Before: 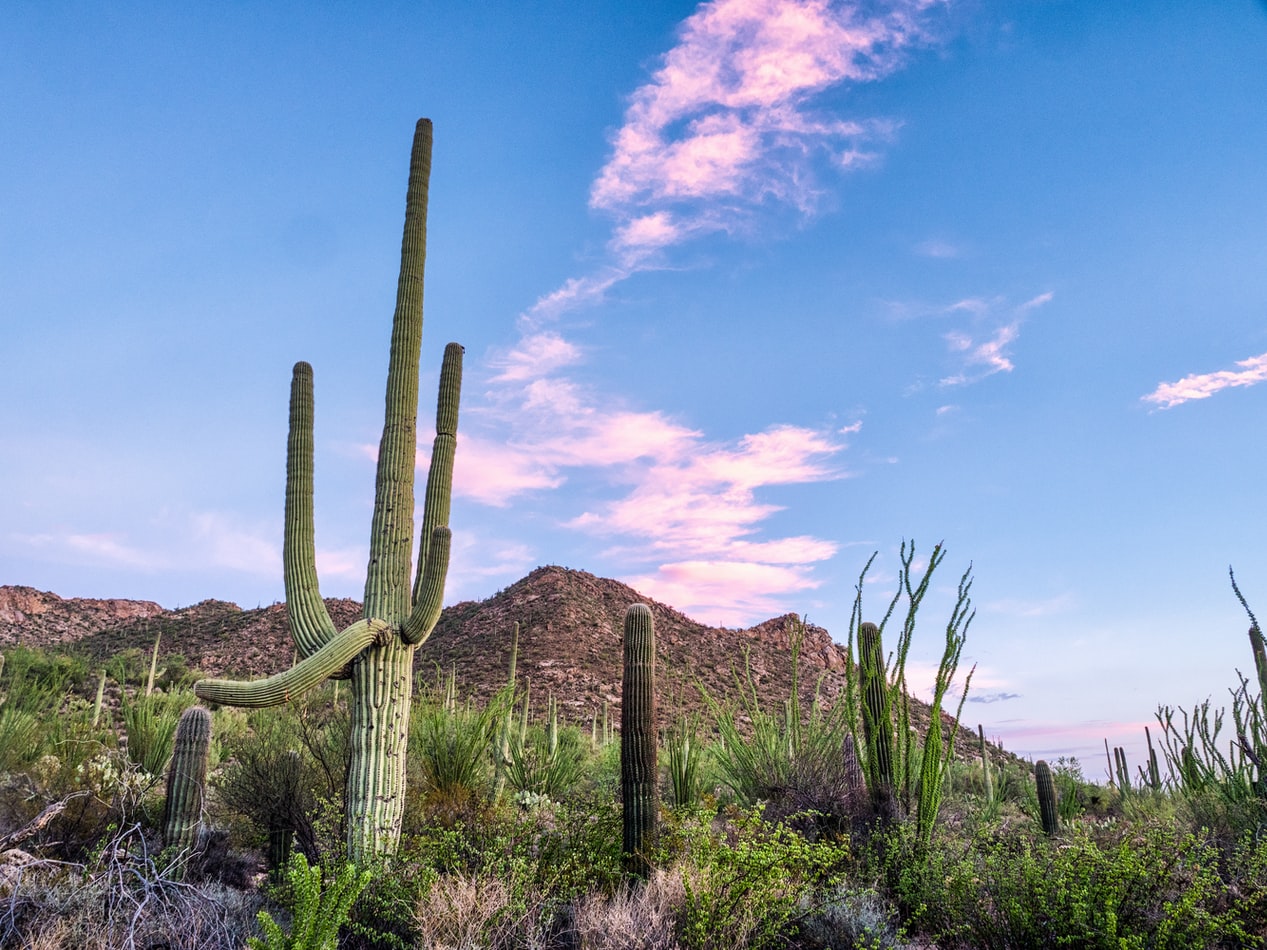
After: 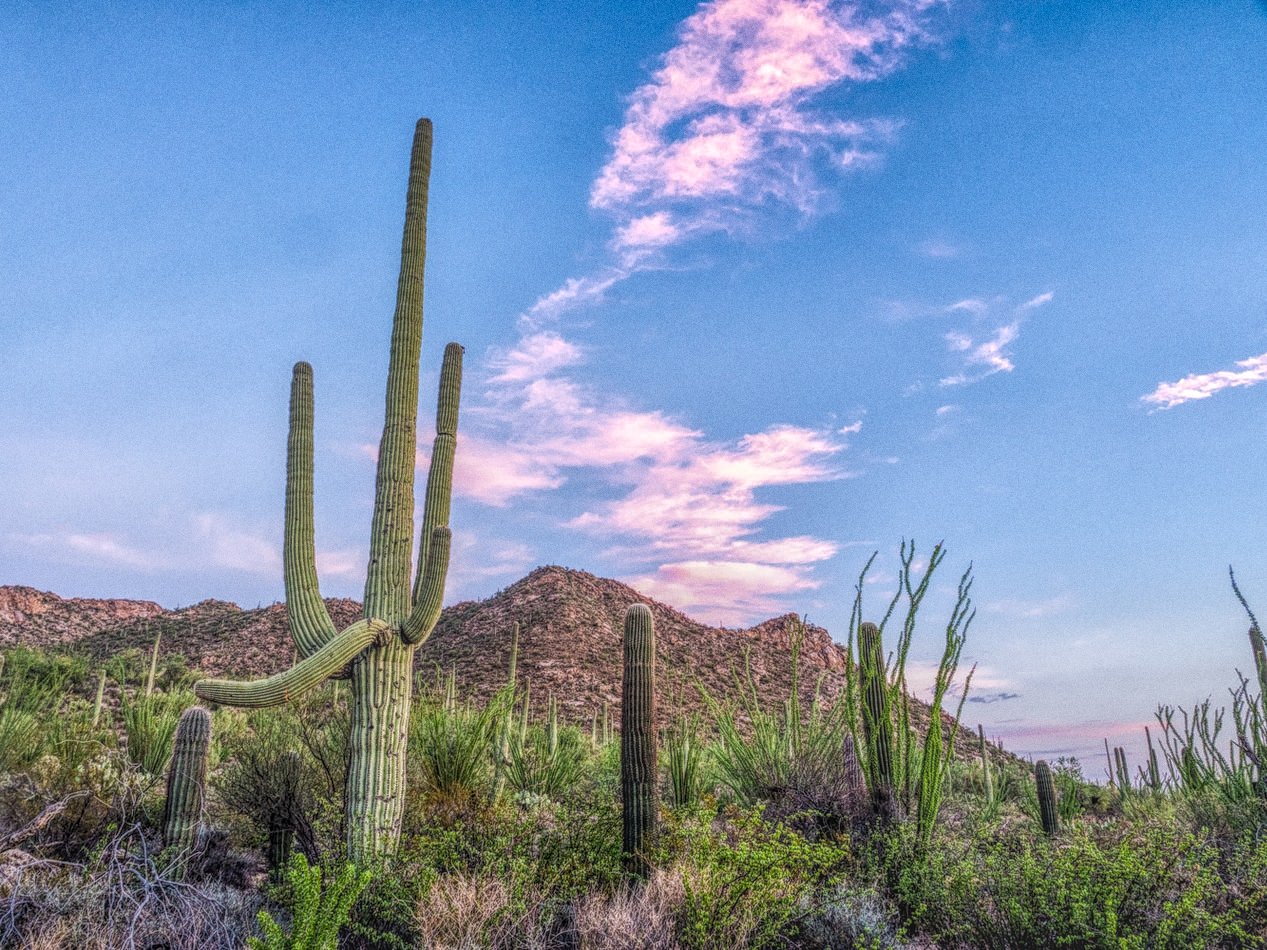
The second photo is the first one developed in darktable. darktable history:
grain: coarseness 0.09 ISO
local contrast: highlights 20%, shadows 30%, detail 200%, midtone range 0.2
